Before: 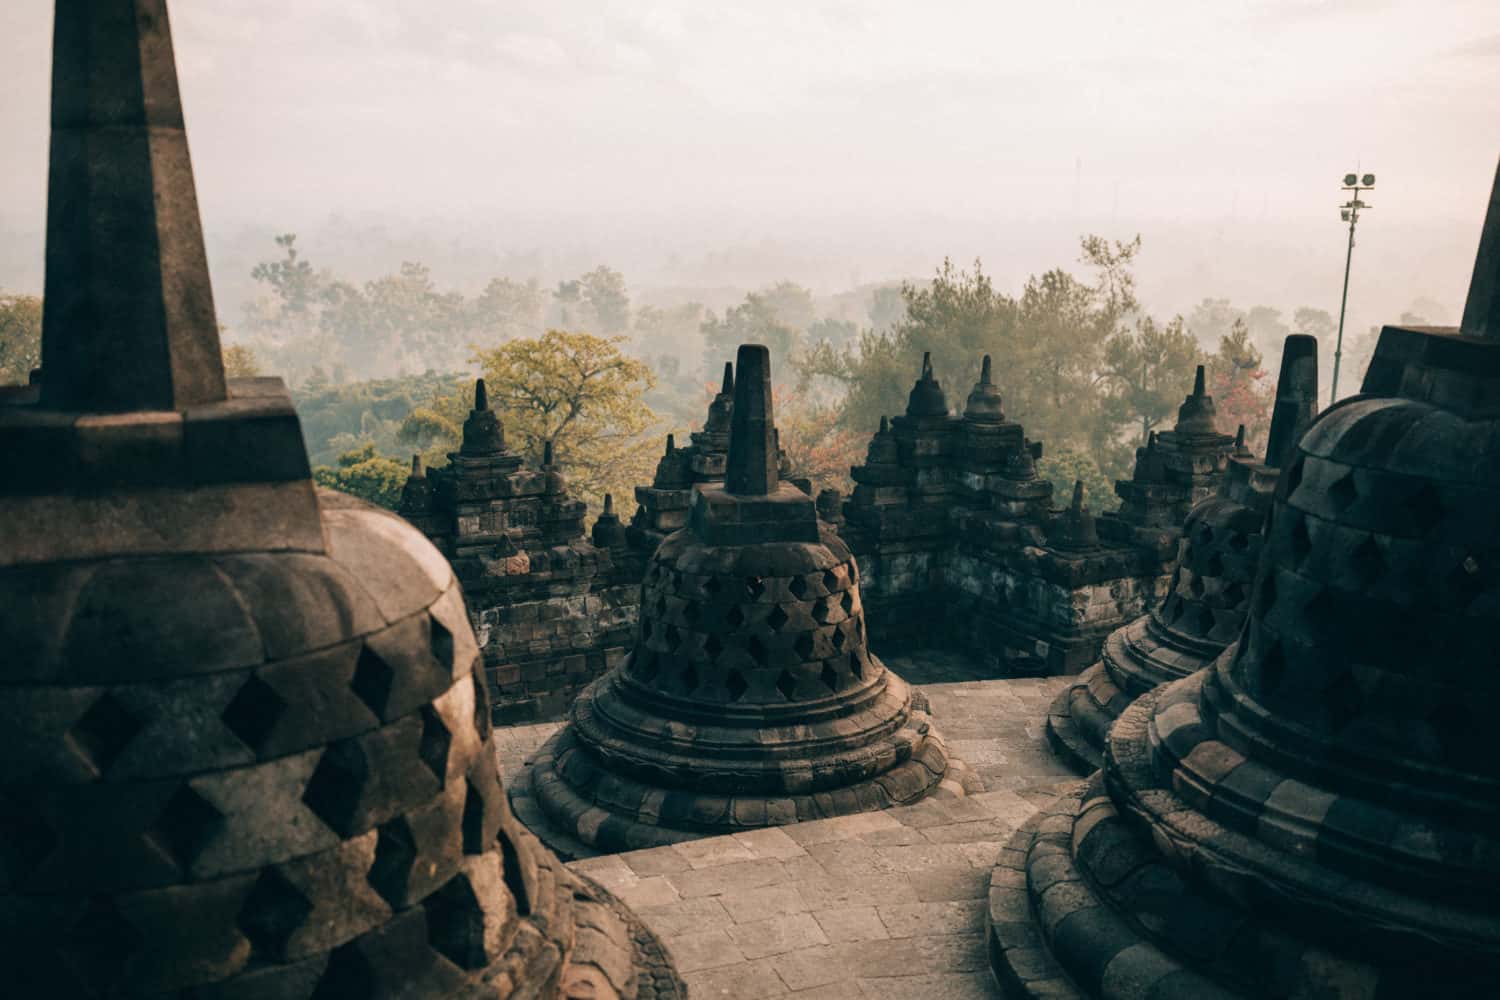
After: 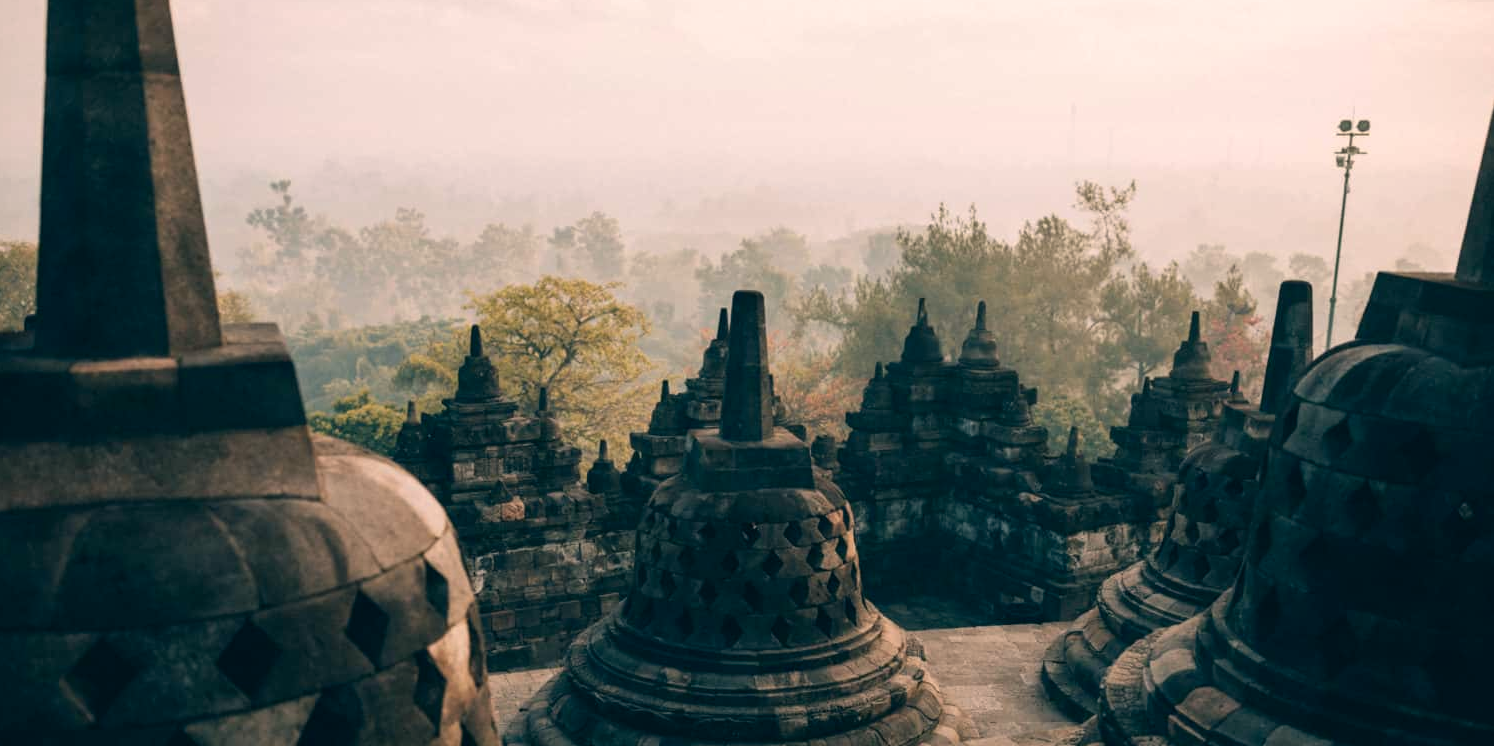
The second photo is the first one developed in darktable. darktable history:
crop: left 0.35%, top 5.492%, bottom 19.841%
color correction: highlights a* 5.42, highlights b* 5.3, shadows a* -4.63, shadows b* -5.13
